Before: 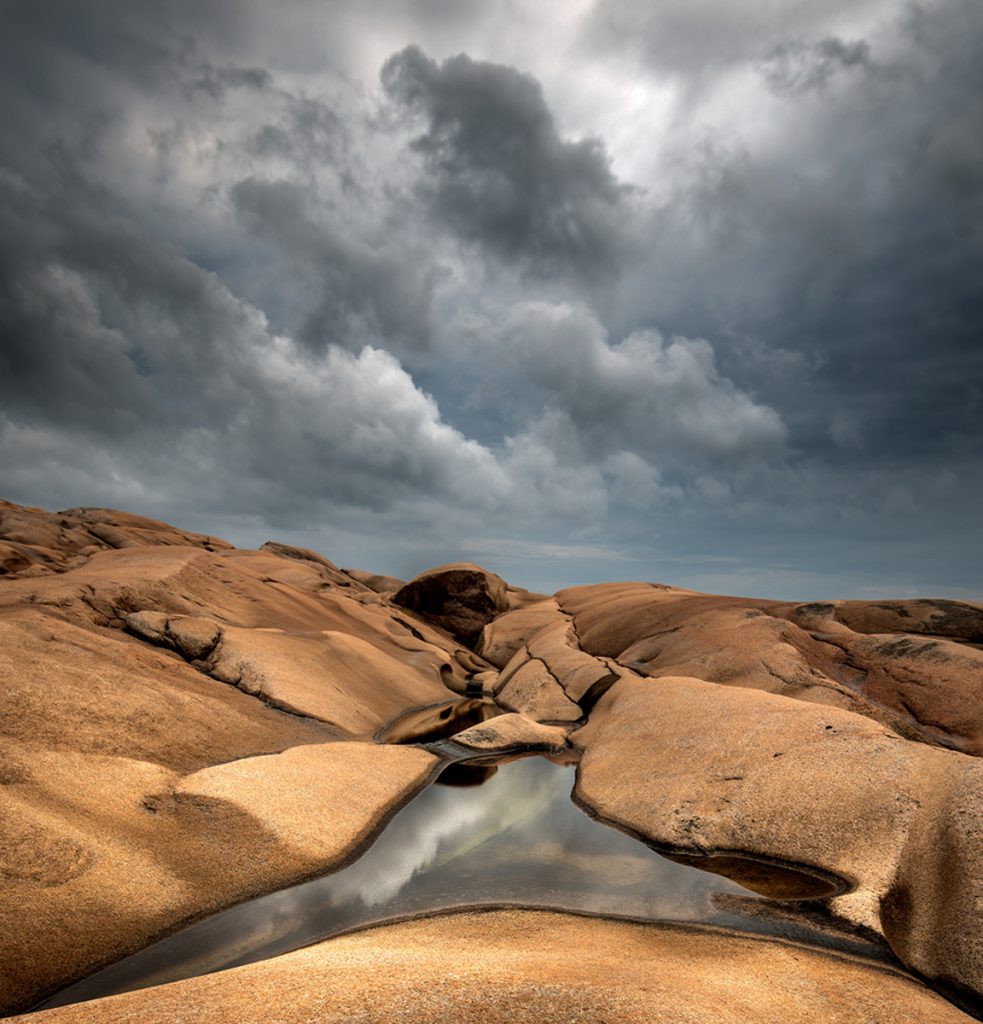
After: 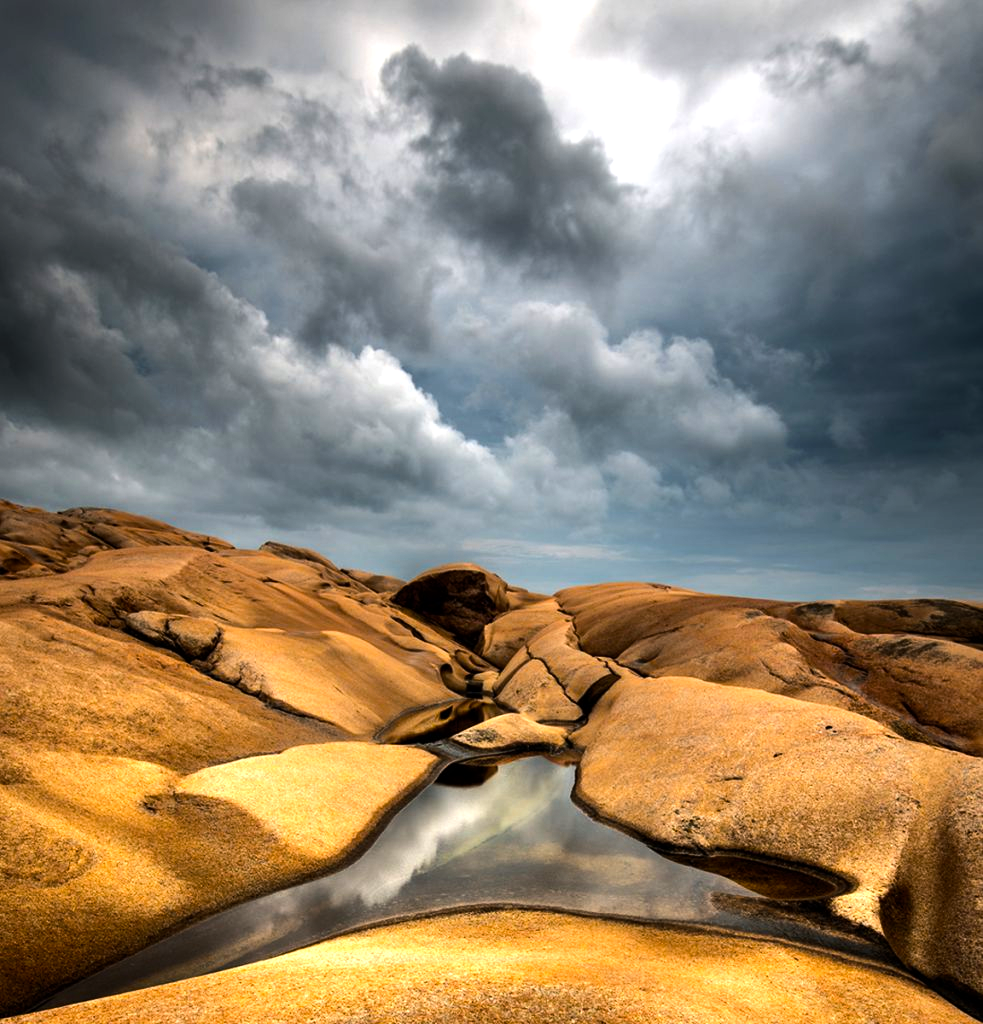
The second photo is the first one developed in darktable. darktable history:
tone equalizer: -8 EV -0.75 EV, -7 EV -0.7 EV, -6 EV -0.6 EV, -5 EV -0.4 EV, -3 EV 0.4 EV, -2 EV 0.6 EV, -1 EV 0.7 EV, +0 EV 0.75 EV, edges refinement/feathering 500, mask exposure compensation -1.57 EV, preserve details no
color balance rgb: perceptual saturation grading › global saturation 25%, global vibrance 20%
